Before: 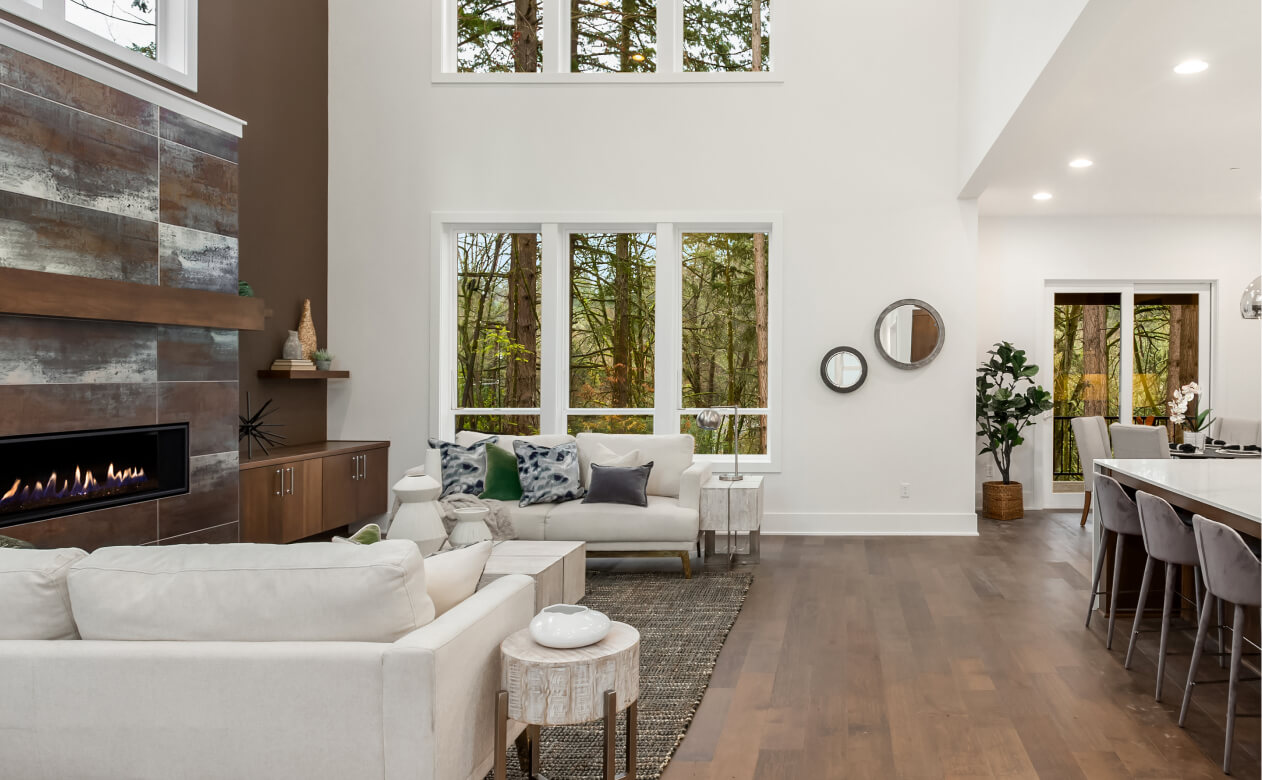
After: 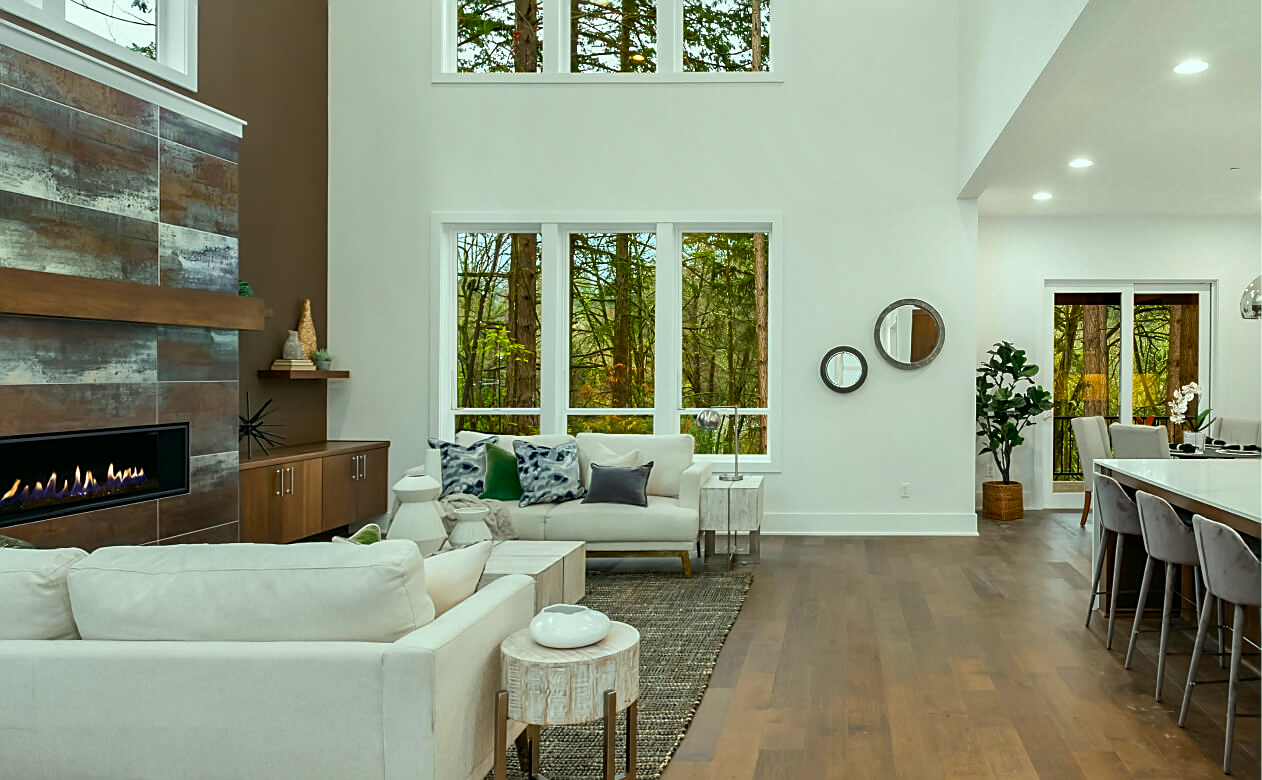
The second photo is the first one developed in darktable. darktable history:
shadows and highlights: radius 133.83, soften with gaussian
color correction: highlights a* -7.33, highlights b* 1.26, shadows a* -3.55, saturation 1.4
sharpen: on, module defaults
